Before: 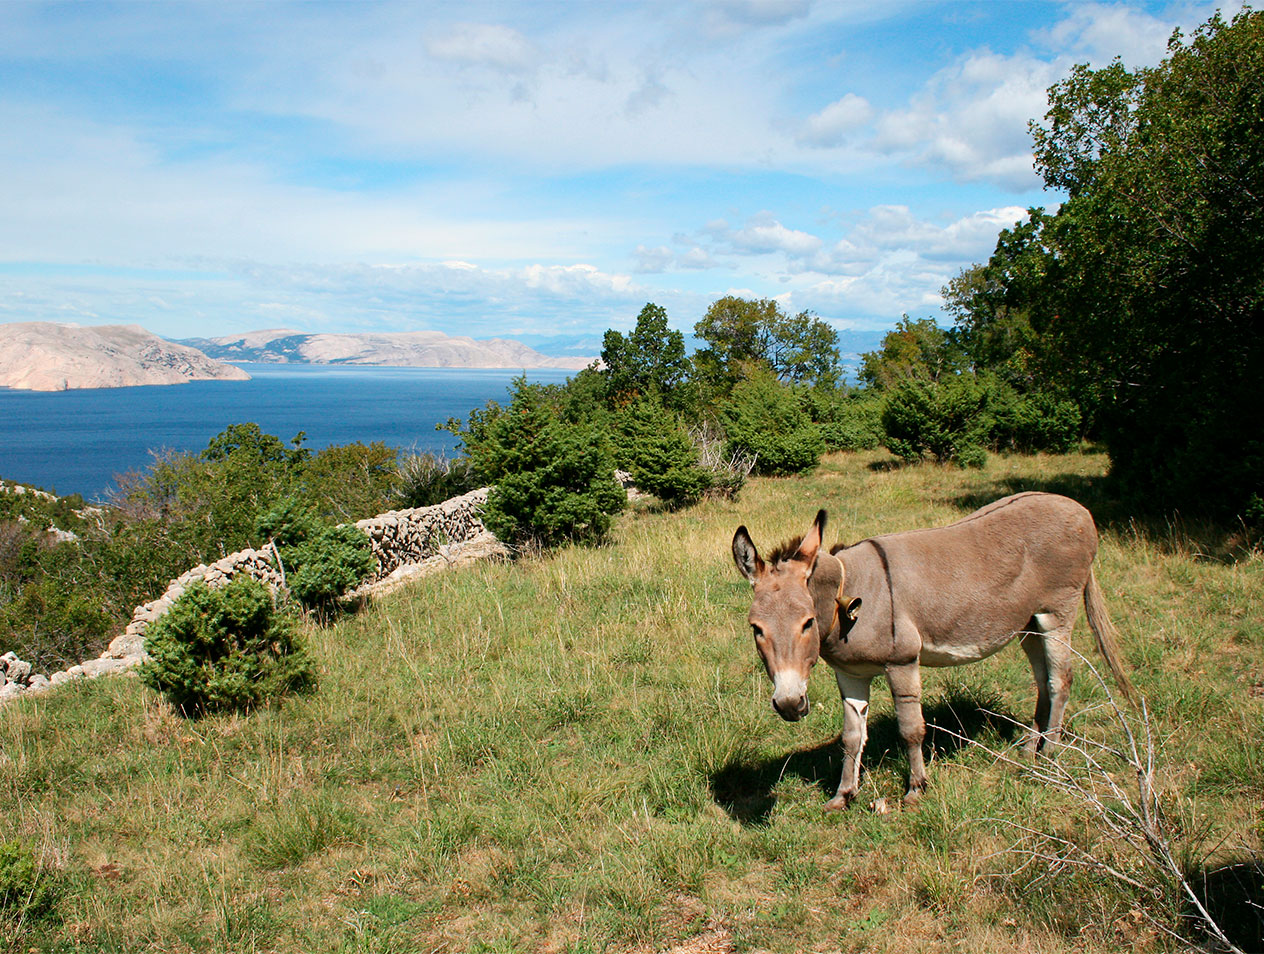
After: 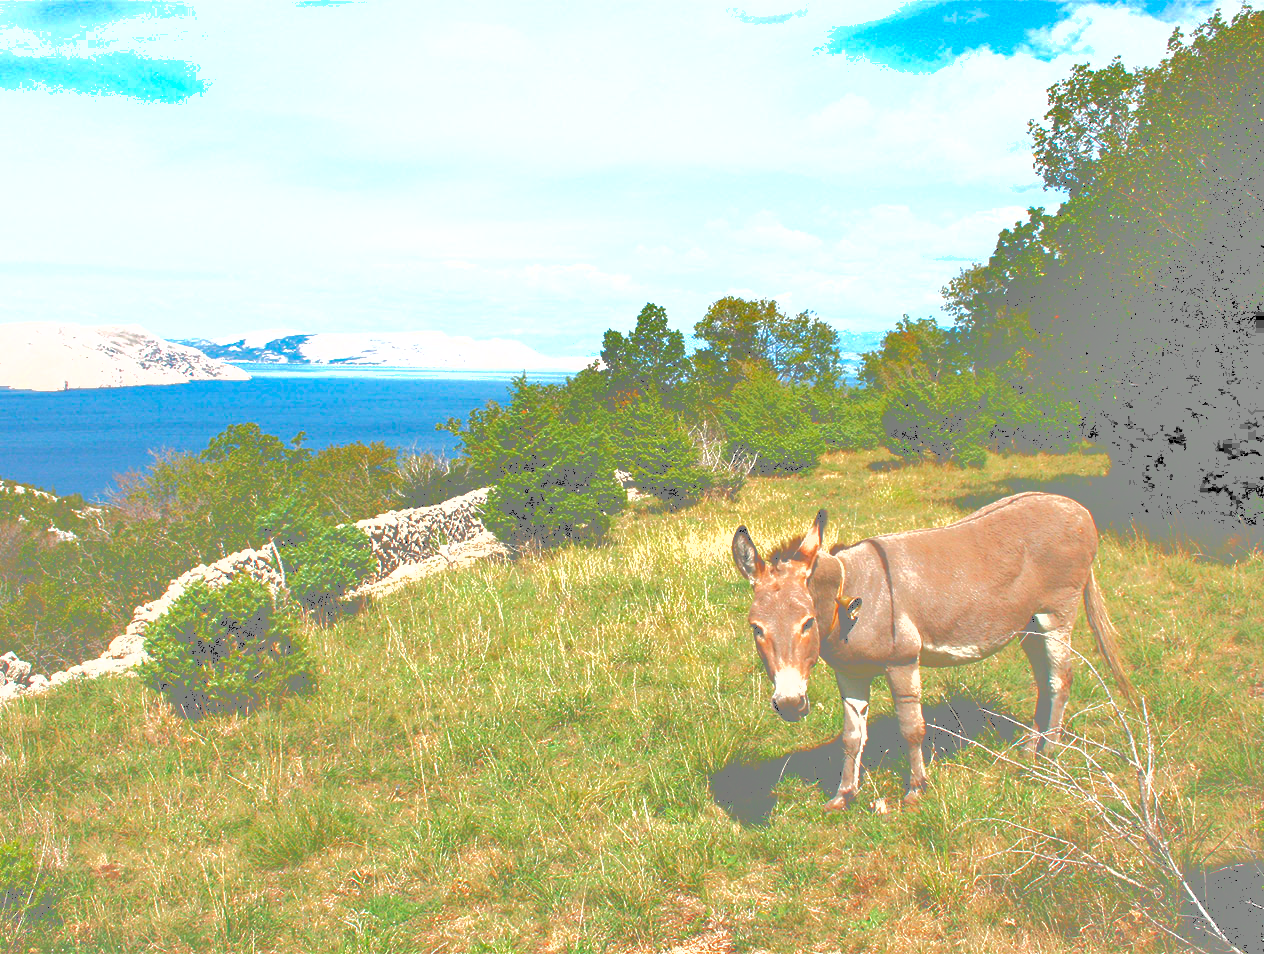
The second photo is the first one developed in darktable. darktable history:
tone curve: curves: ch0 [(0, 0) (0.003, 0.626) (0.011, 0.626) (0.025, 0.63) (0.044, 0.631) (0.069, 0.632) (0.1, 0.636) (0.136, 0.637) (0.177, 0.641) (0.224, 0.642) (0.277, 0.646) (0.335, 0.649) (0.399, 0.661) (0.468, 0.679) (0.543, 0.702) (0.623, 0.732) (0.709, 0.769) (0.801, 0.804) (0.898, 0.847) (1, 1)], color space Lab, independent channels, preserve colors none
tone equalizer: -8 EV -1.1 EV, -7 EV -1.01 EV, -6 EV -0.902 EV, -5 EV -0.563 EV, -3 EV 0.592 EV, -2 EV 0.876 EV, -1 EV 0.998 EV, +0 EV 1.07 EV
shadows and highlights: soften with gaussian
